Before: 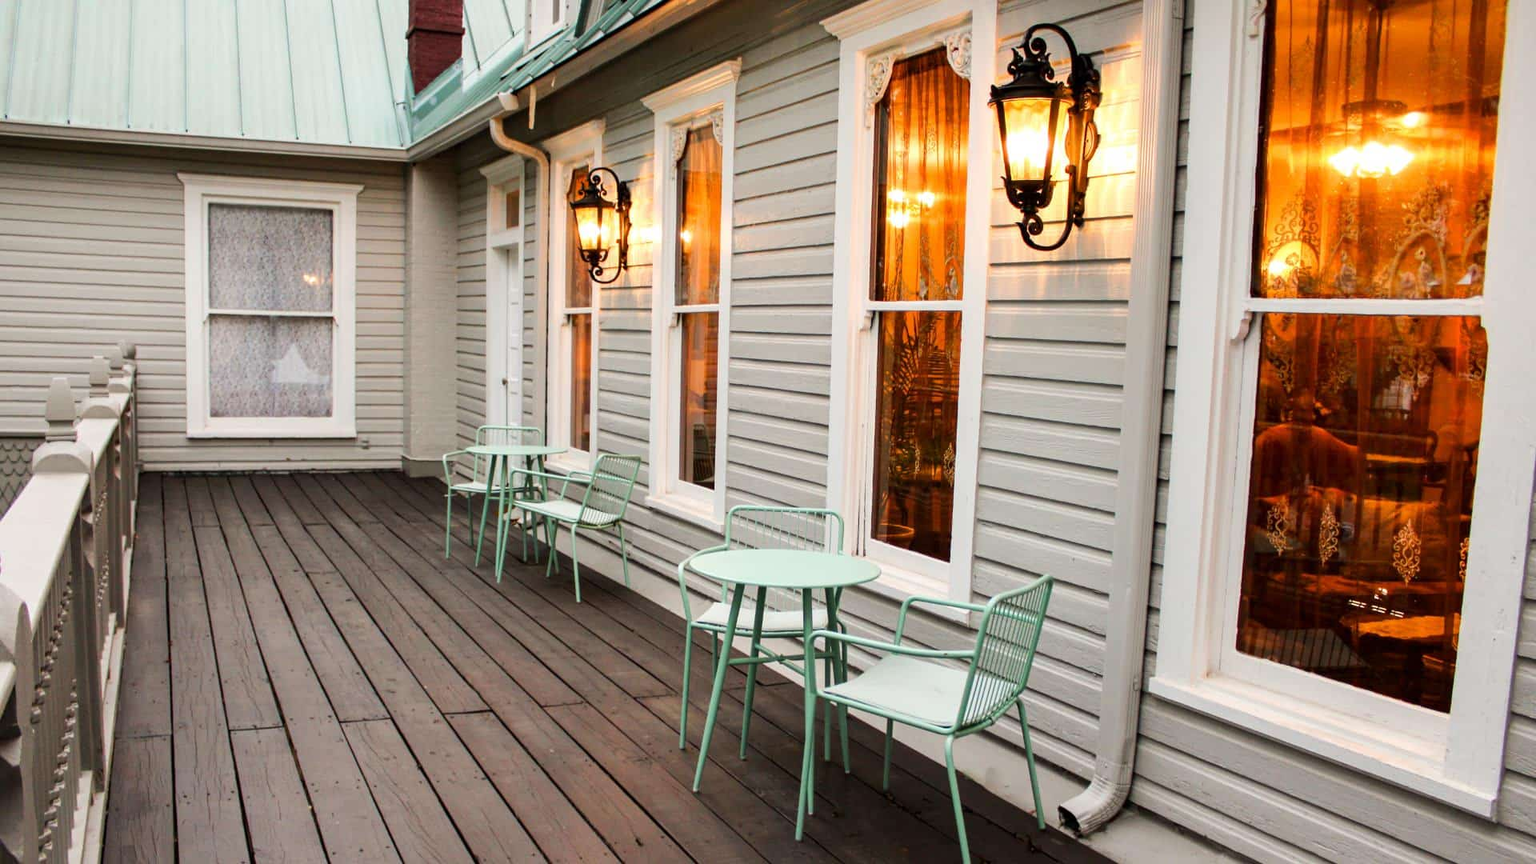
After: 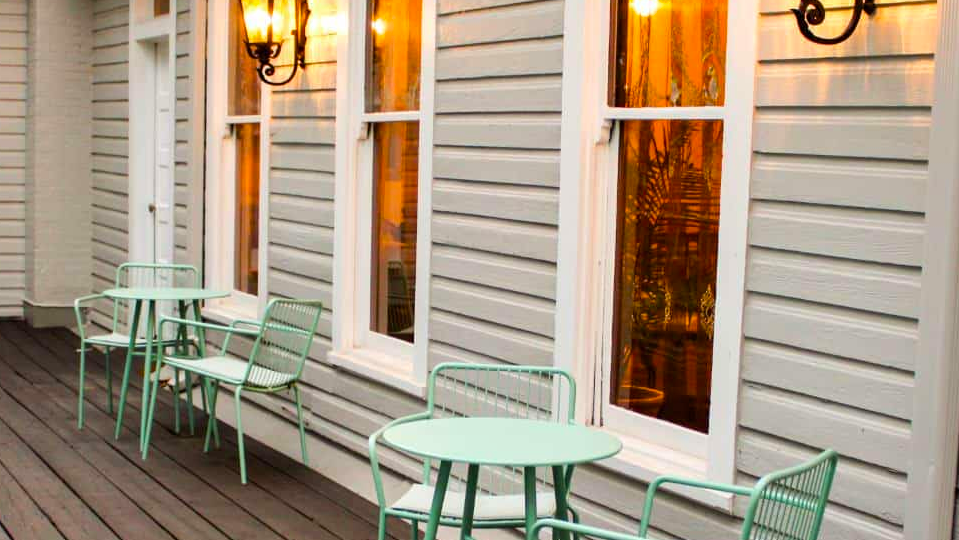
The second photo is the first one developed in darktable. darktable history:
crop: left 25%, top 25%, right 25%, bottom 25%
color balance rgb: perceptual saturation grading › global saturation 25%, global vibrance 20%
